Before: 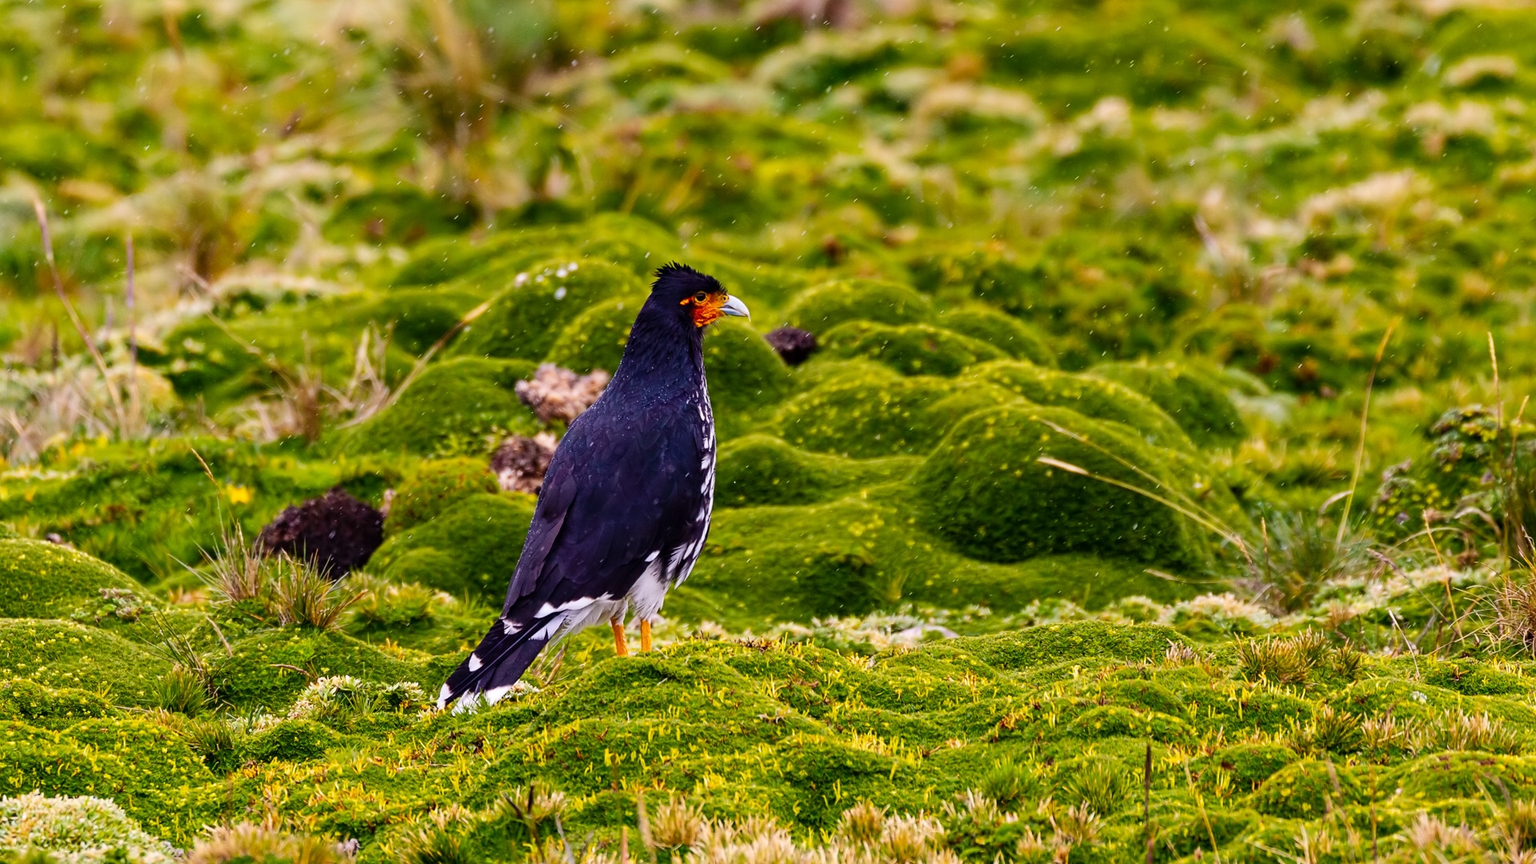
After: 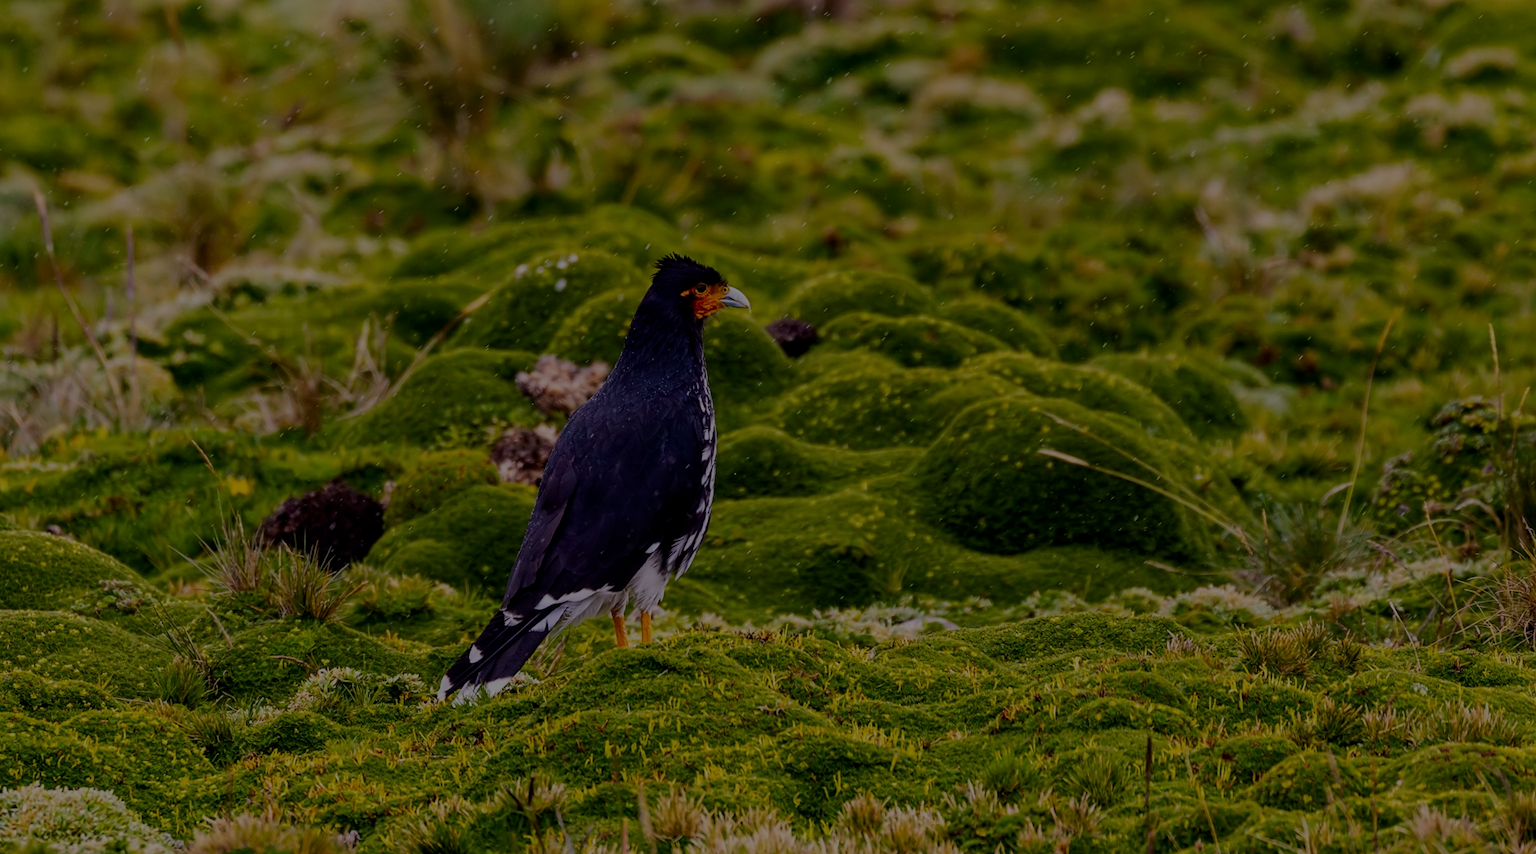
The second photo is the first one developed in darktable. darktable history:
exposure: exposure -2.002 EV, compensate highlight preservation false
crop: top 1.049%, right 0.001%
local contrast: detail 110%
